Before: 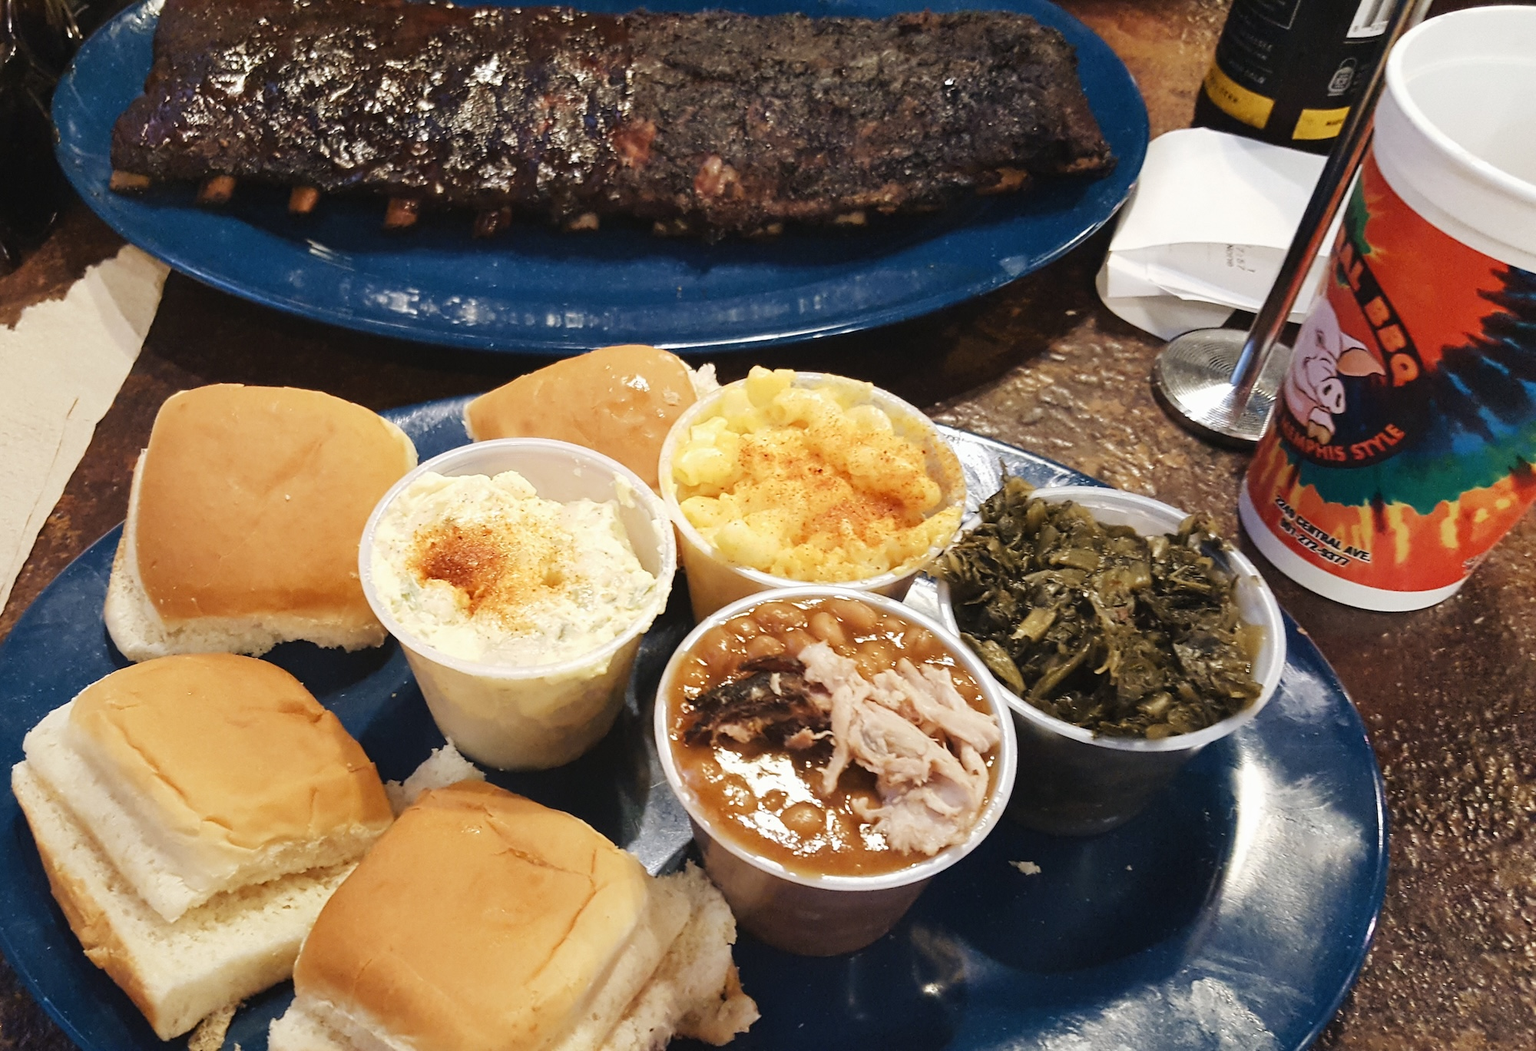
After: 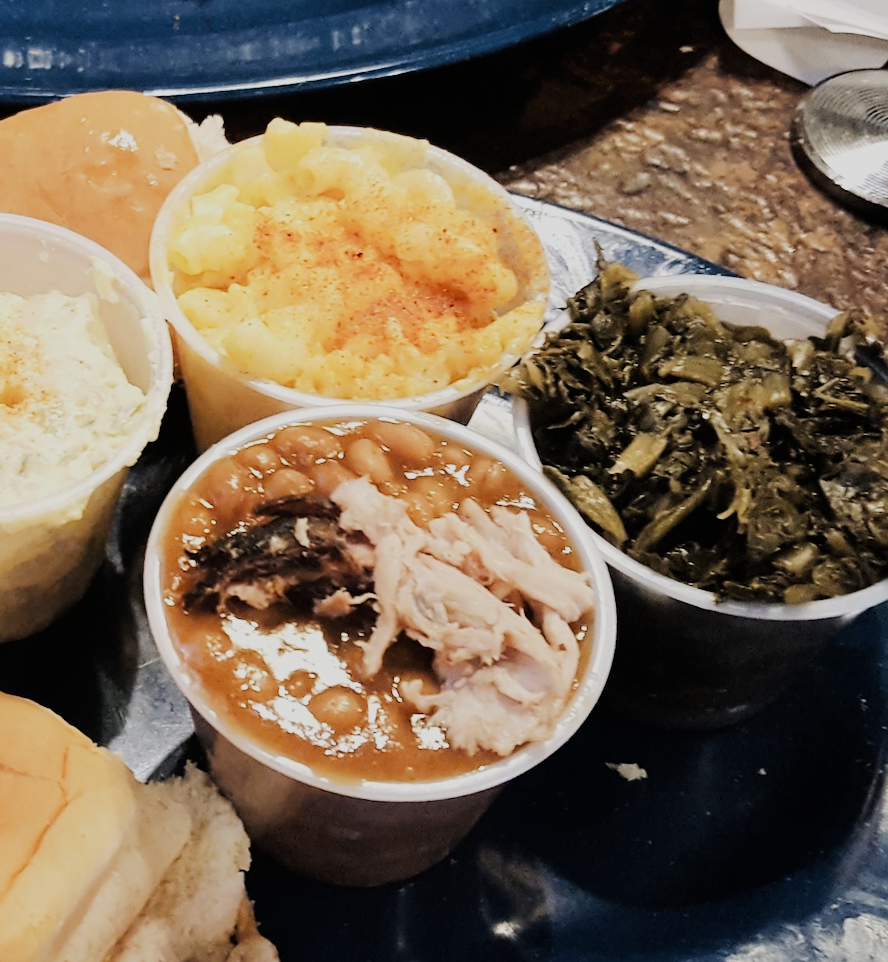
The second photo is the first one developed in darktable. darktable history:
tone equalizer: -8 EV -0.417 EV, -7 EV -0.389 EV, -6 EV -0.333 EV, -5 EV -0.222 EV, -3 EV 0.222 EV, -2 EV 0.333 EV, -1 EV 0.389 EV, +0 EV 0.417 EV, edges refinement/feathering 500, mask exposure compensation -1.57 EV, preserve details no
filmic rgb: black relative exposure -7.15 EV, white relative exposure 5.36 EV, hardness 3.02
crop: left 35.432%, top 26.233%, right 20.145%, bottom 3.432%
